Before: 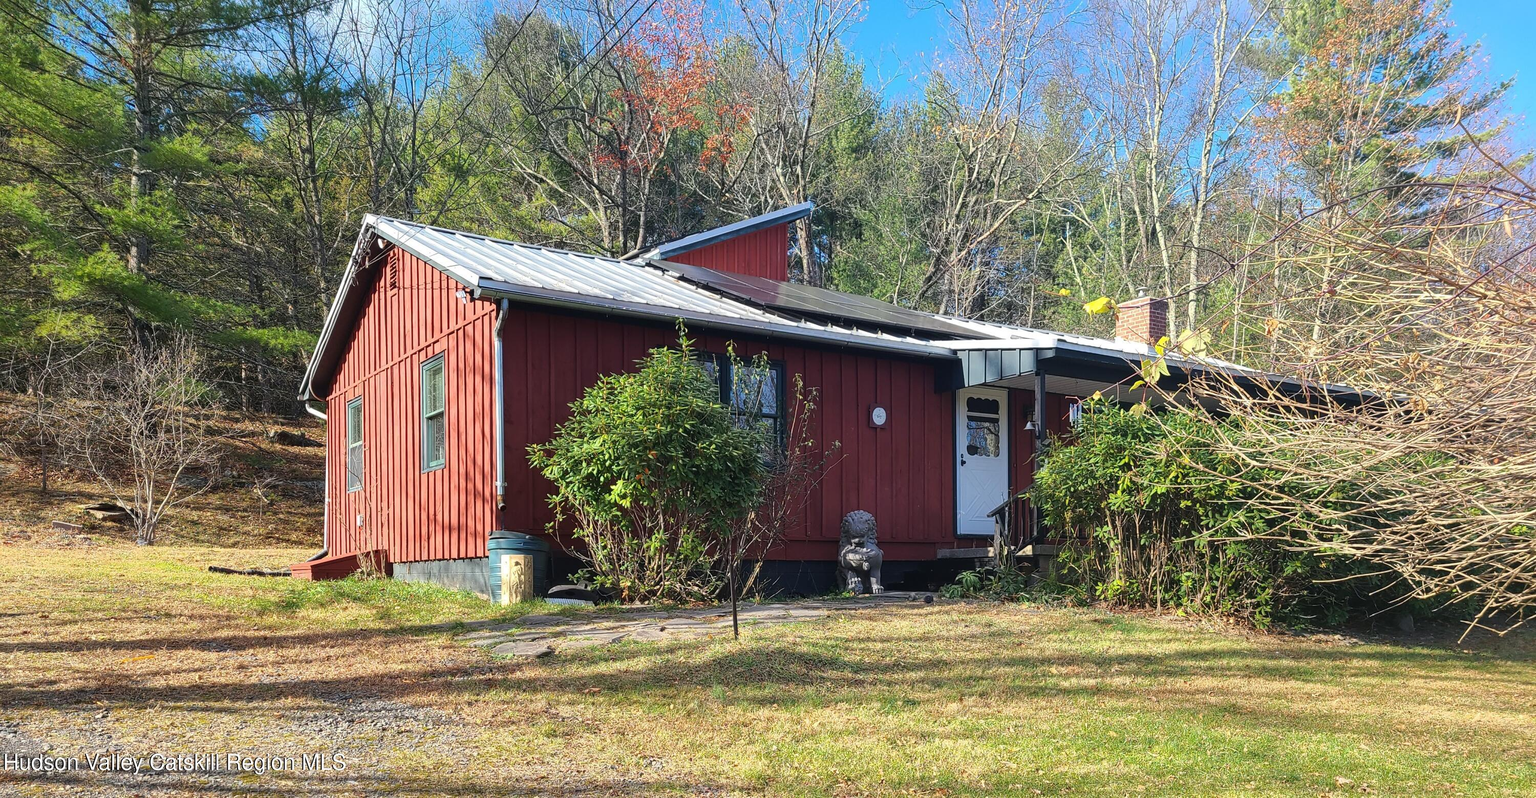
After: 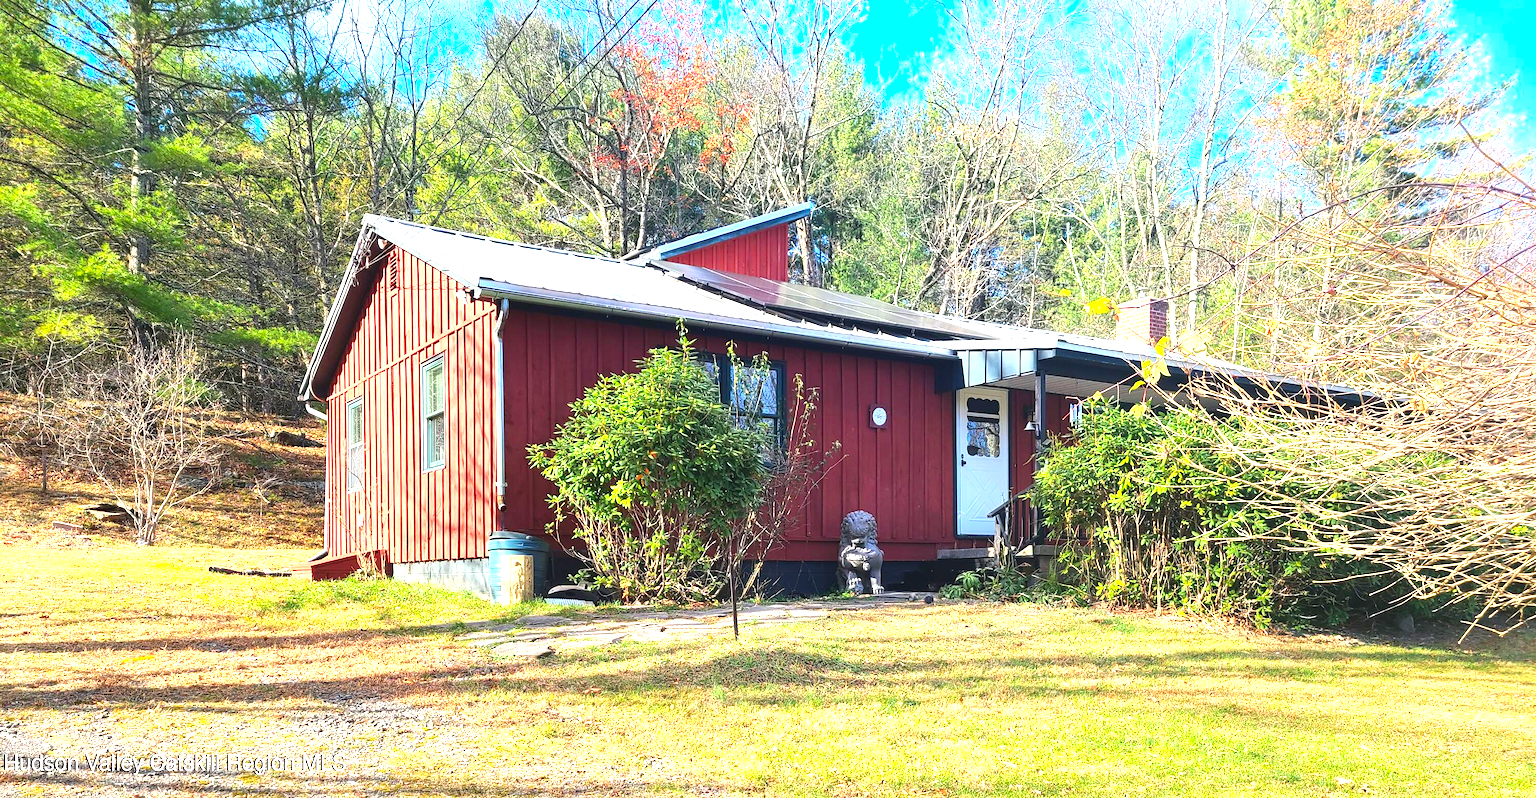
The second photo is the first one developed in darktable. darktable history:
contrast brightness saturation: contrast 0.09, saturation 0.28
exposure: black level correction 0, exposure 1.35 EV, compensate exposure bias true, compensate highlight preservation false
